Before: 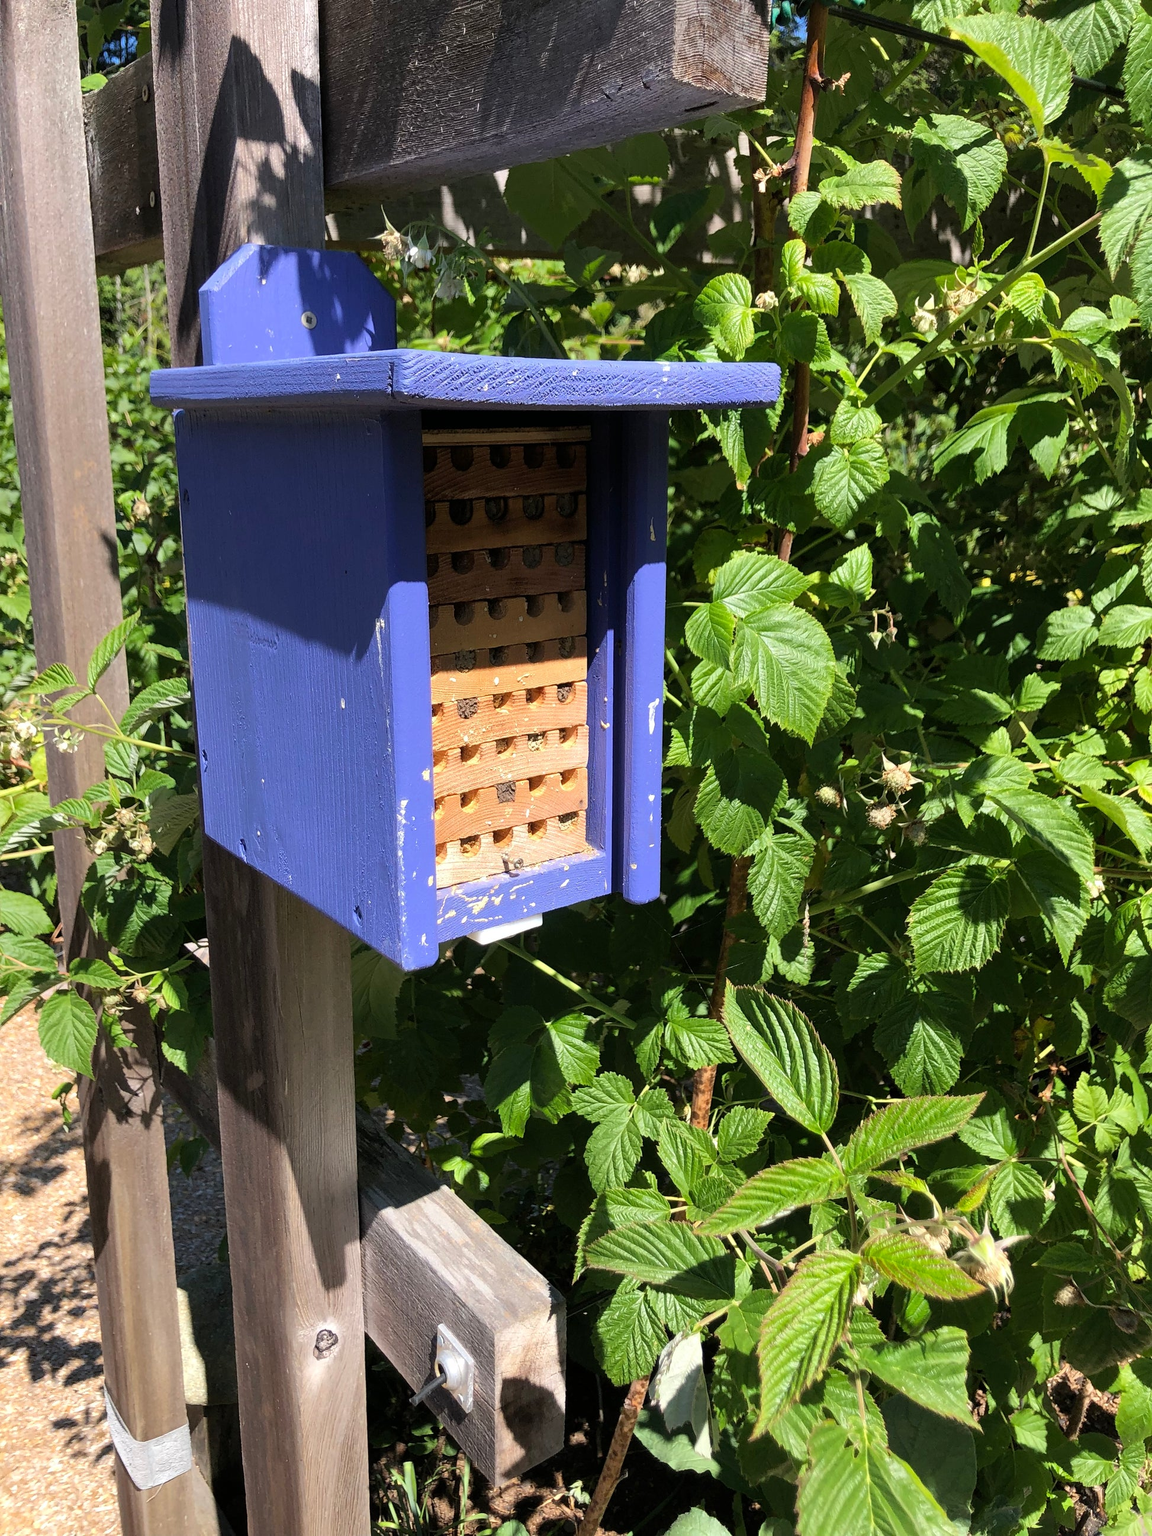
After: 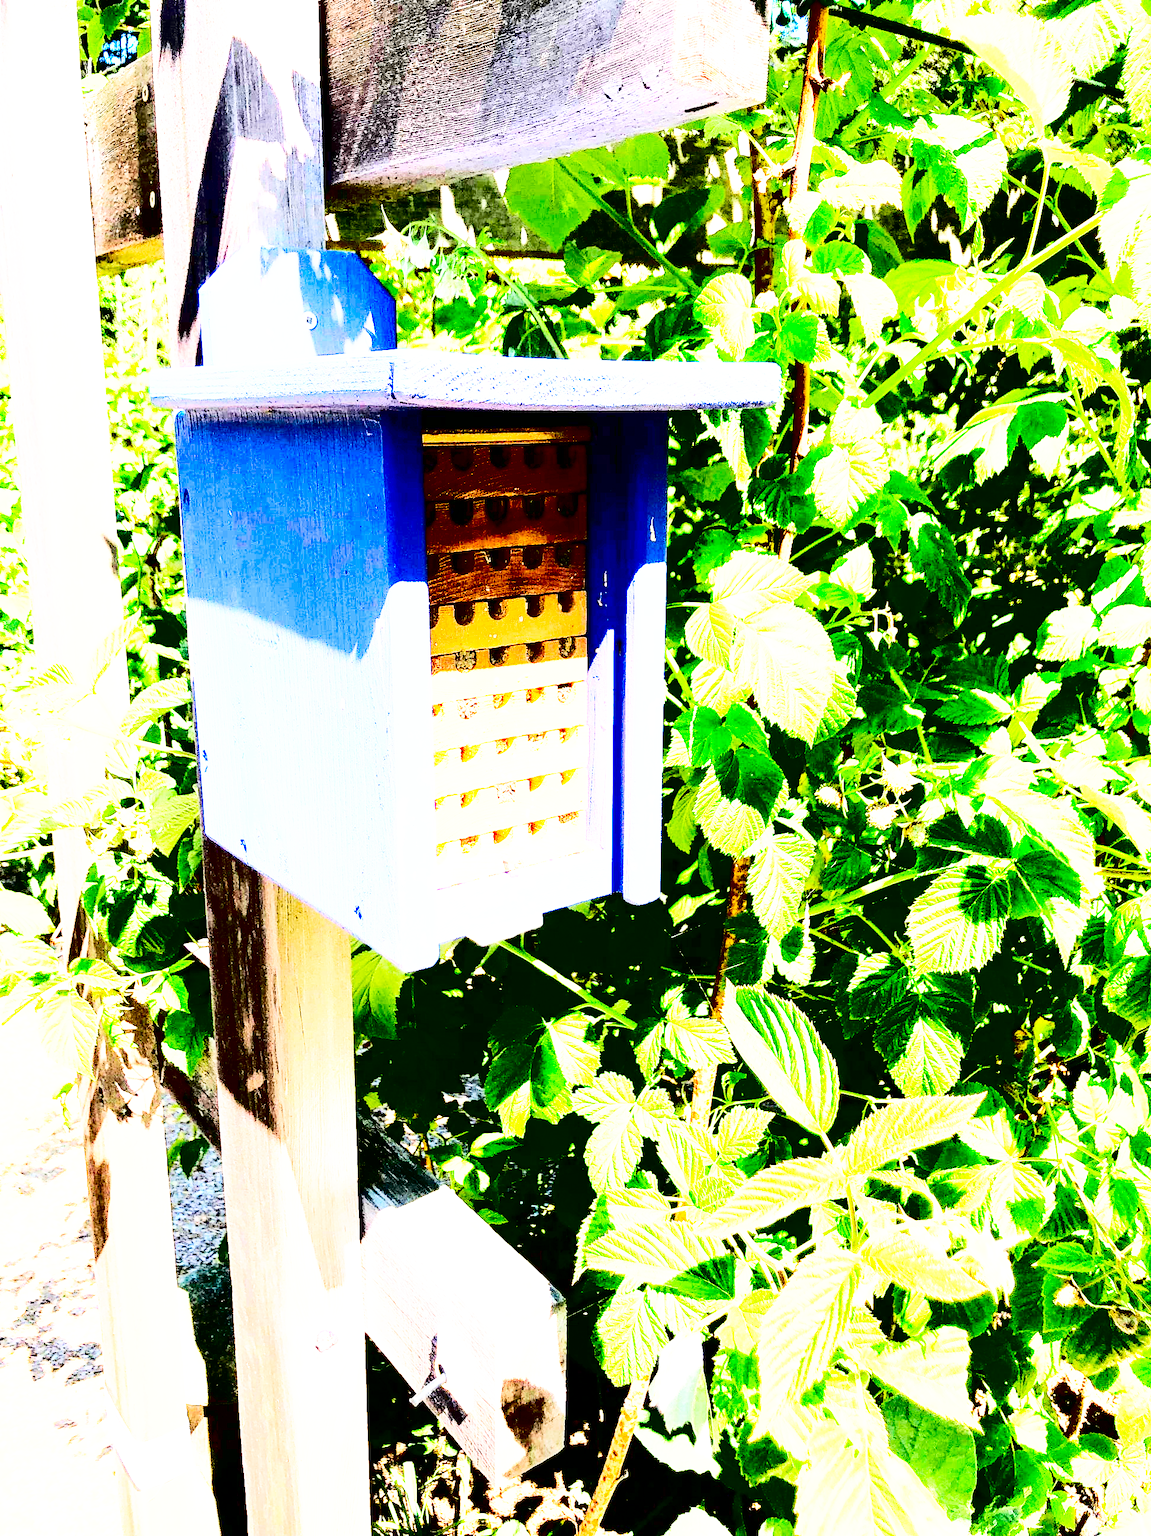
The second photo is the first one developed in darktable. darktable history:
exposure: black level correction 0, exposure 2.327 EV, compensate exposure bias true, compensate highlight preservation false
base curve: curves: ch0 [(0, 0) (0.007, 0.004) (0.027, 0.03) (0.046, 0.07) (0.207, 0.54) (0.442, 0.872) (0.673, 0.972) (1, 1)], preserve colors none
contrast brightness saturation: contrast 0.77, brightness -1, saturation 1
